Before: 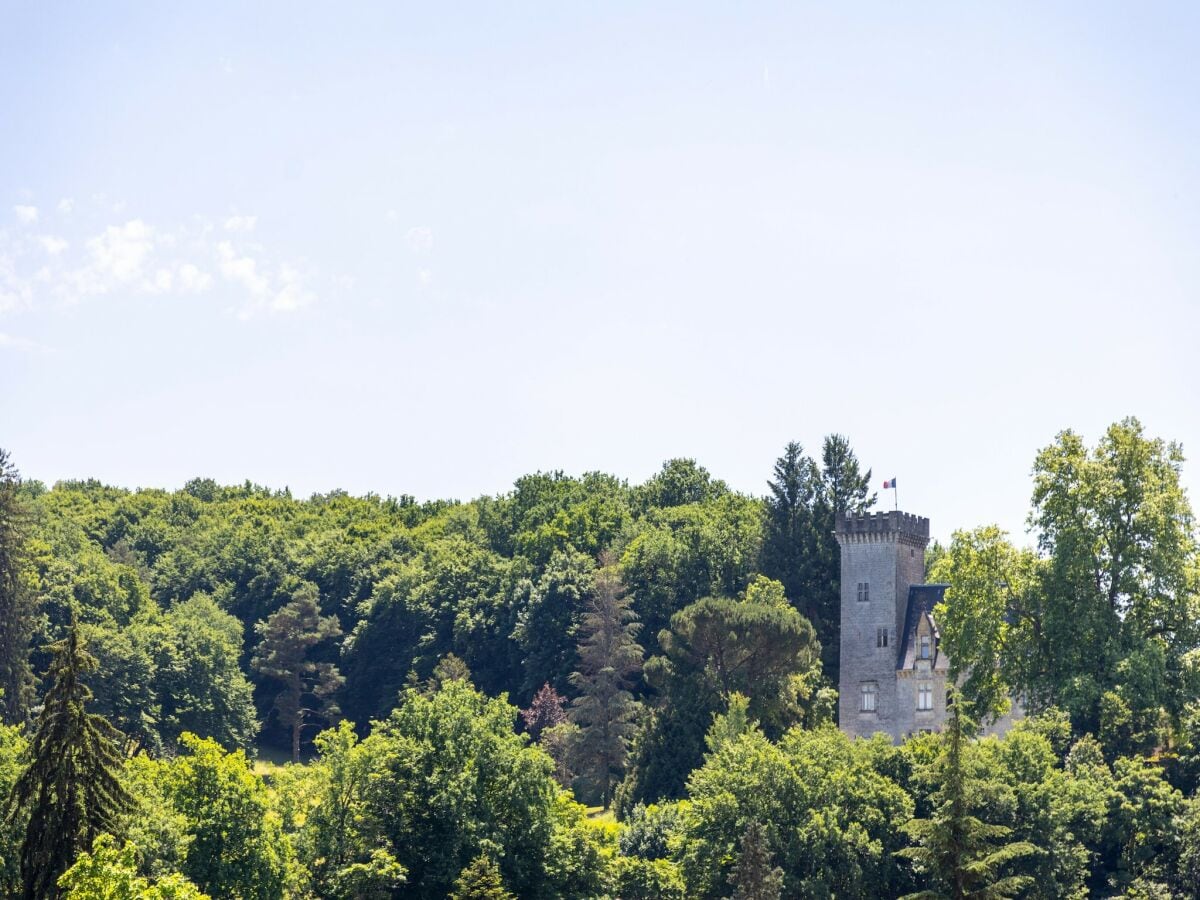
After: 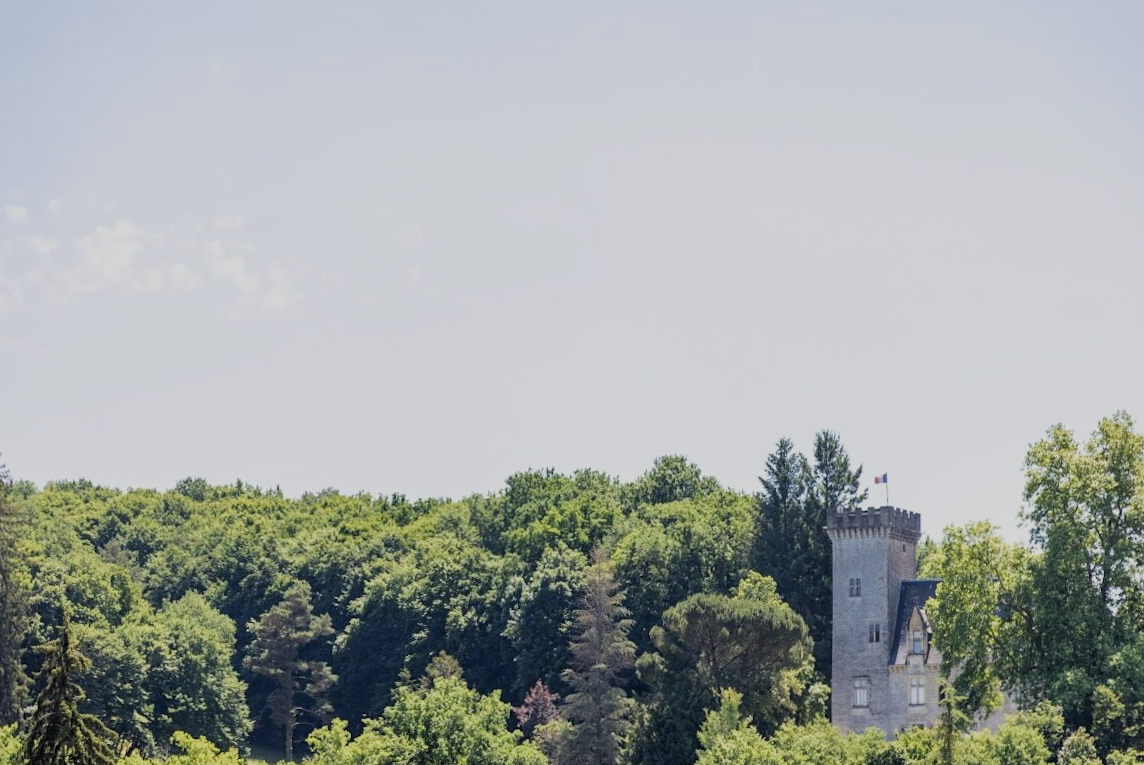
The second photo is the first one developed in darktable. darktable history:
crop and rotate: angle 0.343°, left 0.431%, right 3.458%, bottom 14.317%
filmic rgb: black relative exposure -7.96 EV, white relative exposure 4.03 EV, hardness 4.13, add noise in highlights 0.001, color science v3 (2019), use custom middle-gray values true, contrast in highlights soft
